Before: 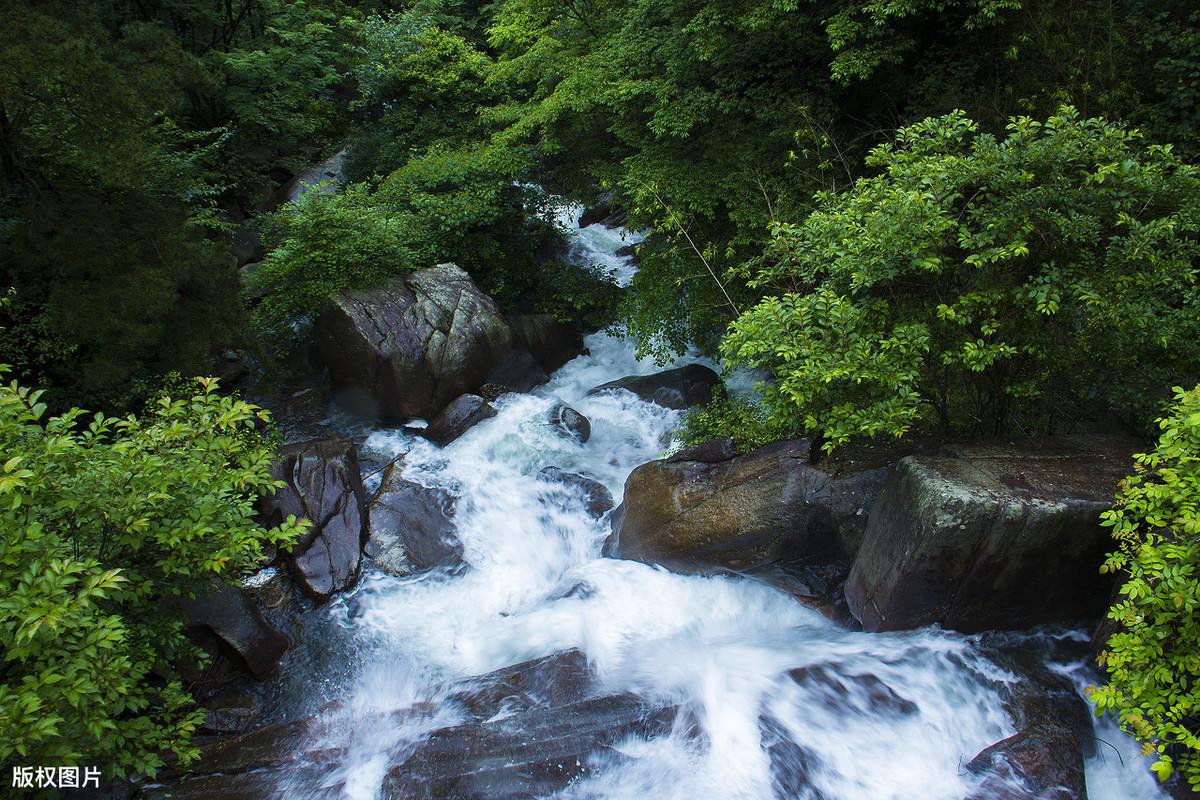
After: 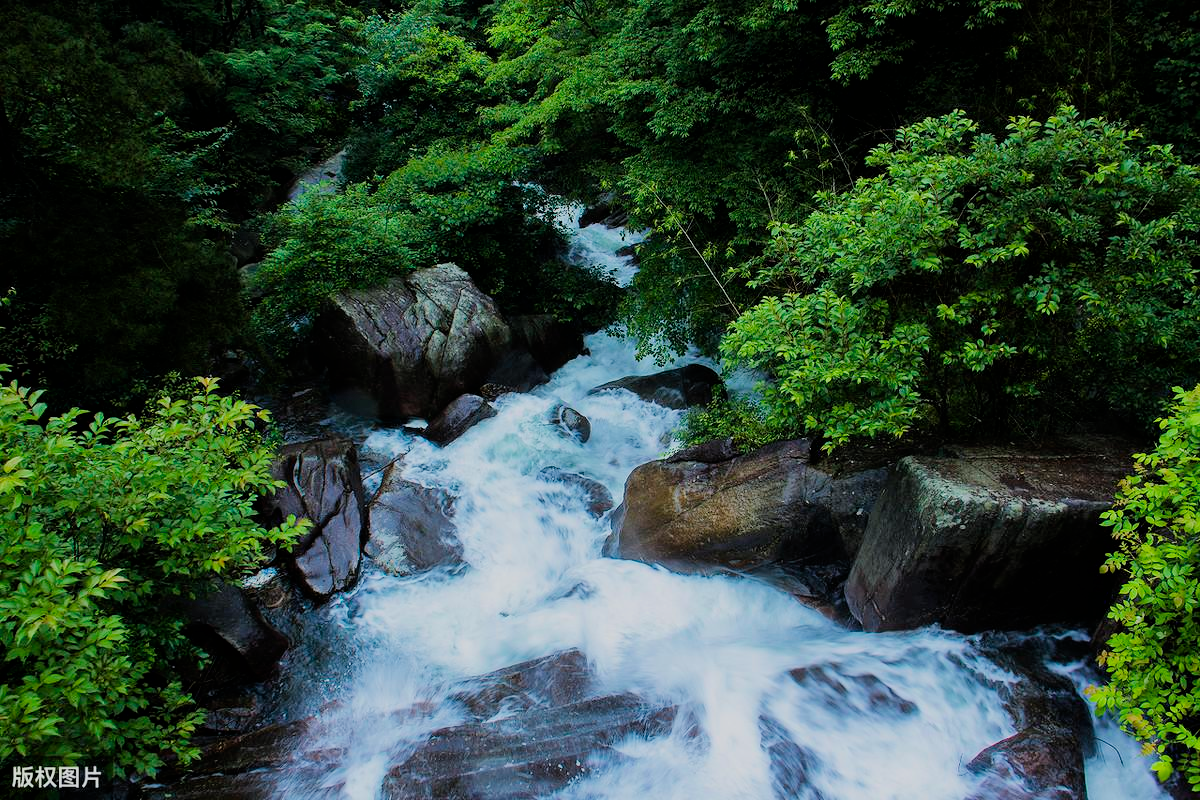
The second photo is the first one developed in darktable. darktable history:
filmic rgb: black relative exposure -7.65 EV, white relative exposure 4.56 EV, hardness 3.61, contrast 1.058, color science v6 (2022)
color balance rgb: power › luminance 1.618%, global offset › hue 171.68°, perceptual saturation grading › global saturation 0.139%, perceptual brilliance grading › mid-tones 9.293%, perceptual brilliance grading › shadows 15.738%, saturation formula JzAzBz (2021)
